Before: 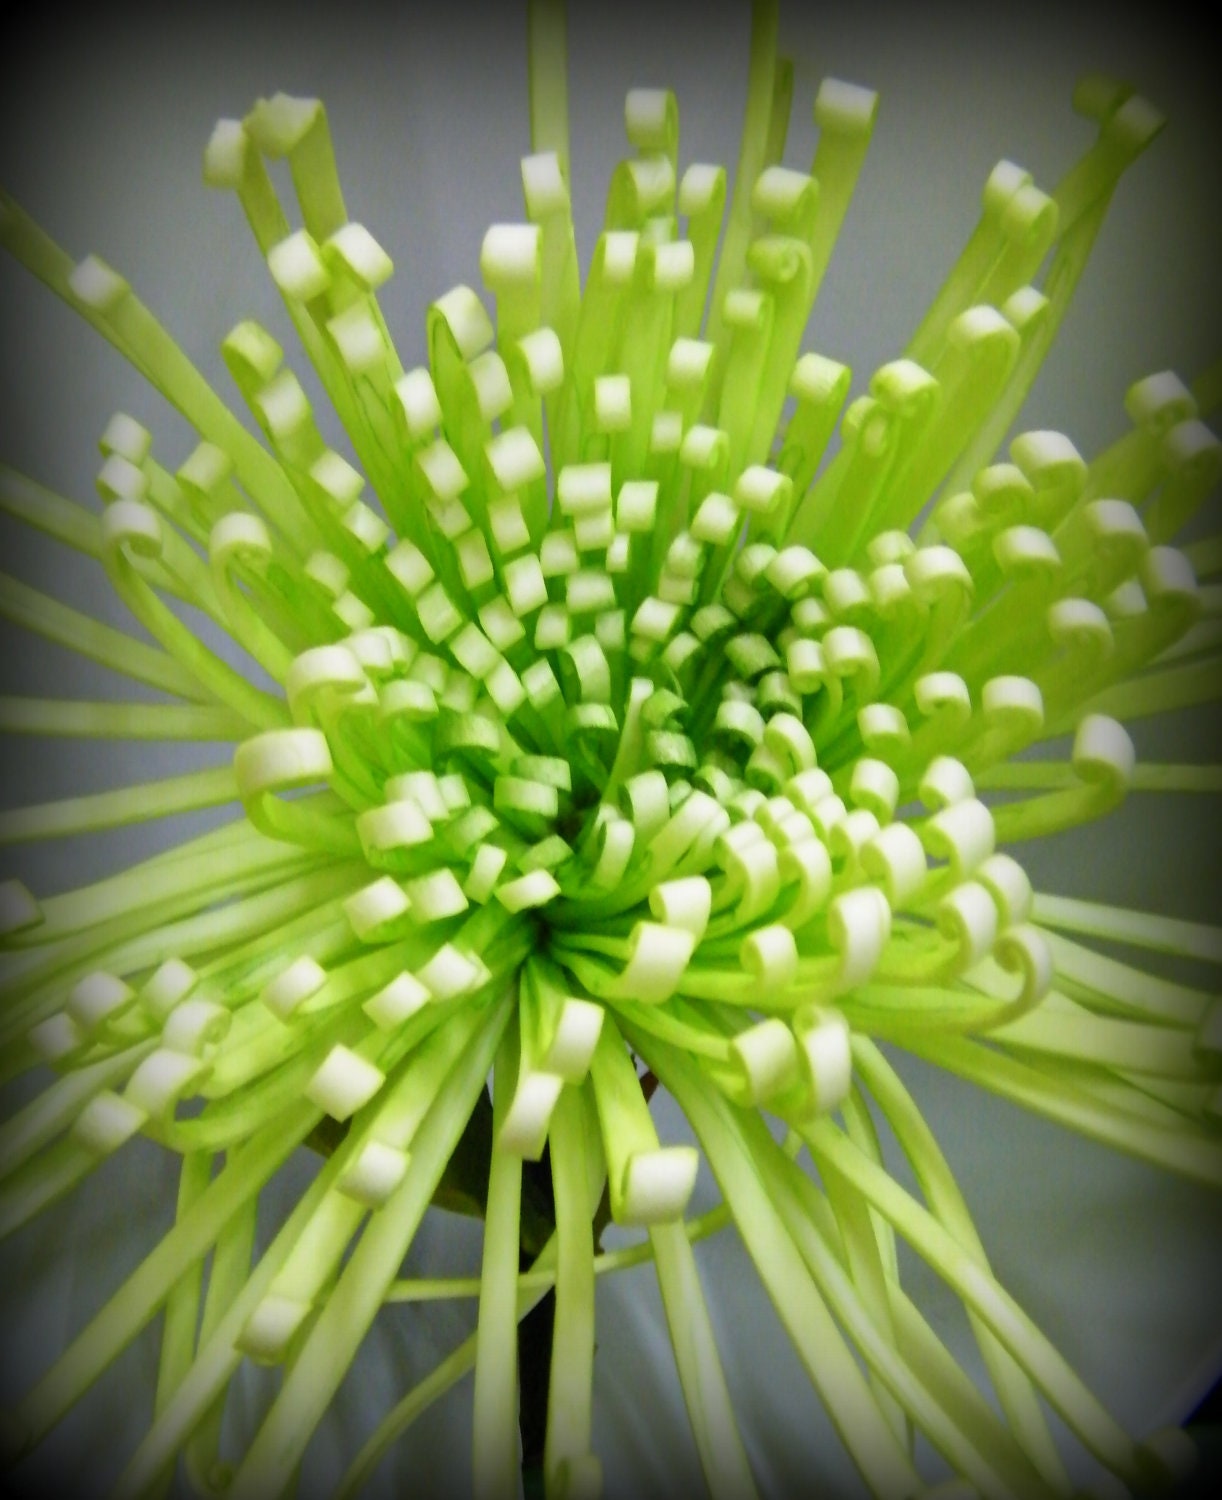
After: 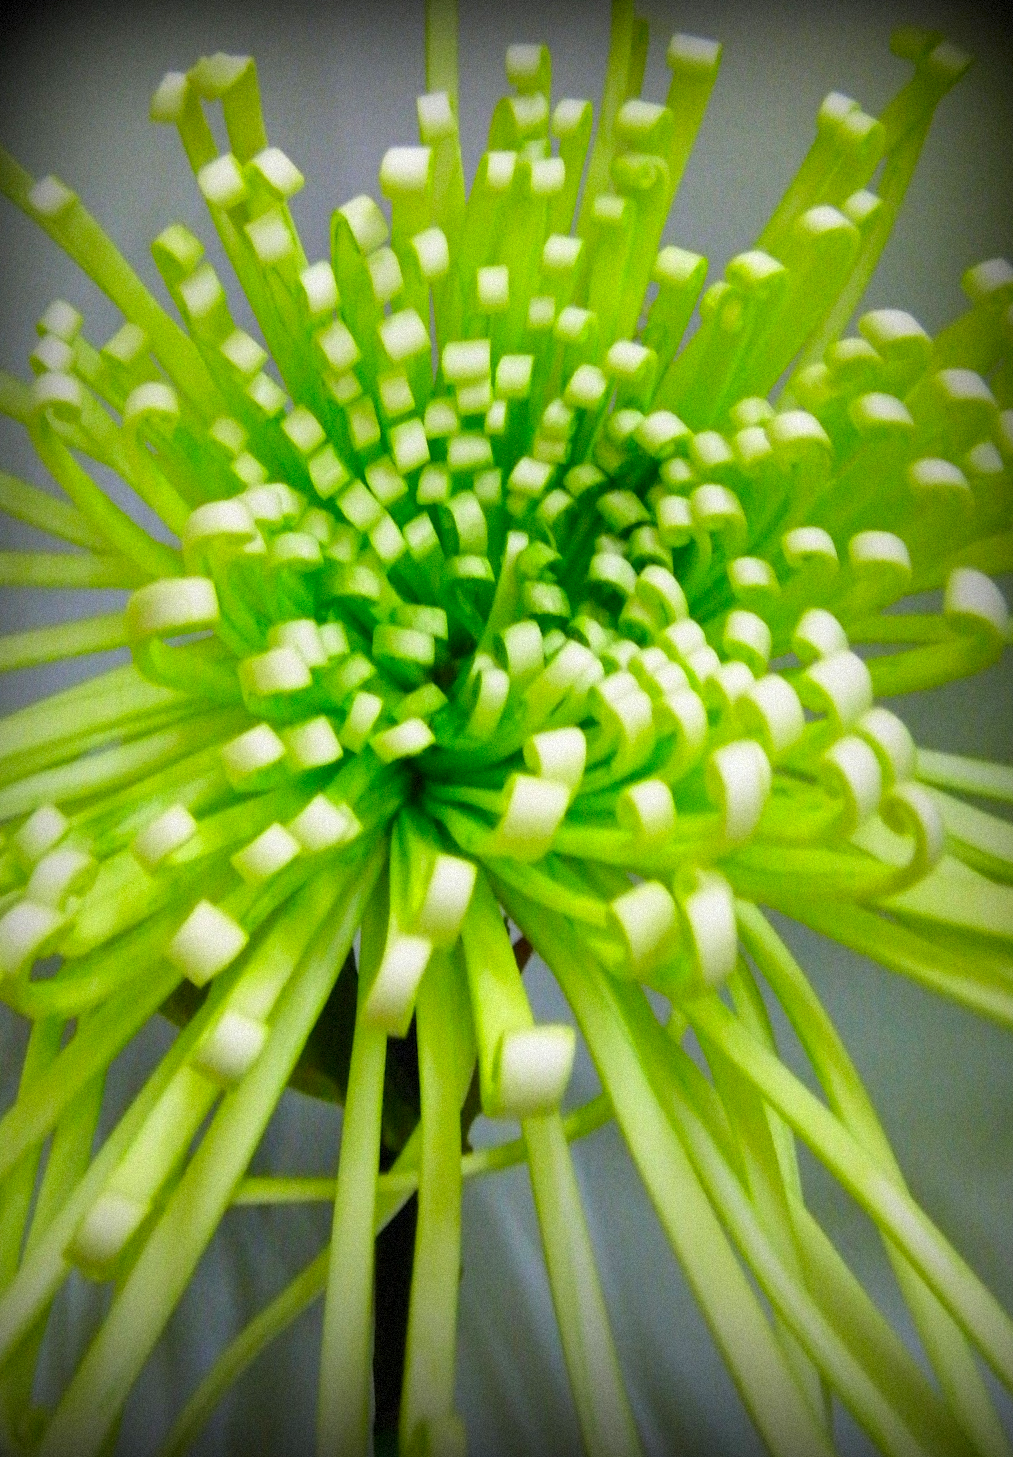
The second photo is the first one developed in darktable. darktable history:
color correction: saturation 1.32
rotate and perspective: rotation 0.72°, lens shift (vertical) -0.352, lens shift (horizontal) -0.051, crop left 0.152, crop right 0.859, crop top 0.019, crop bottom 0.964
grain: mid-tones bias 0%
